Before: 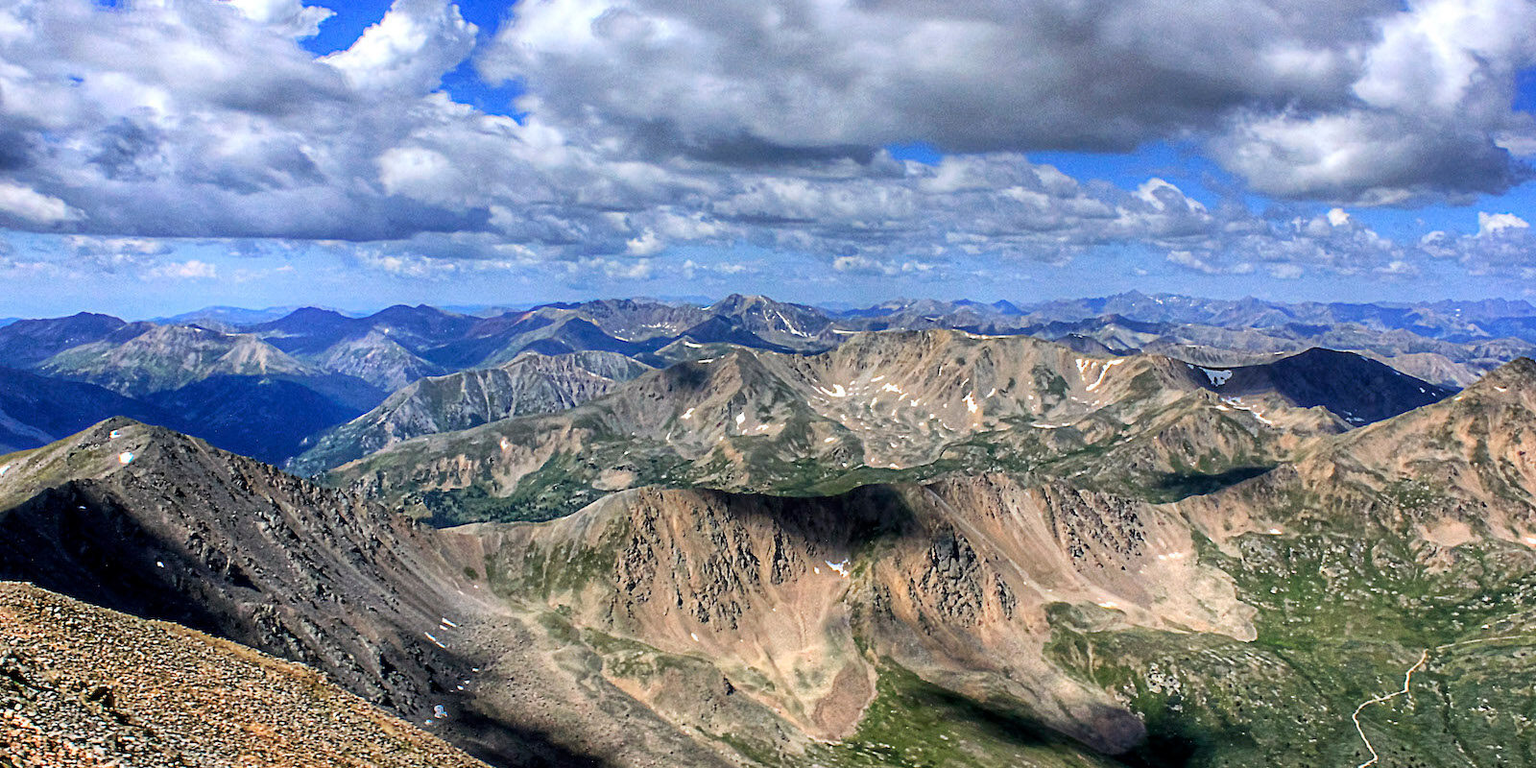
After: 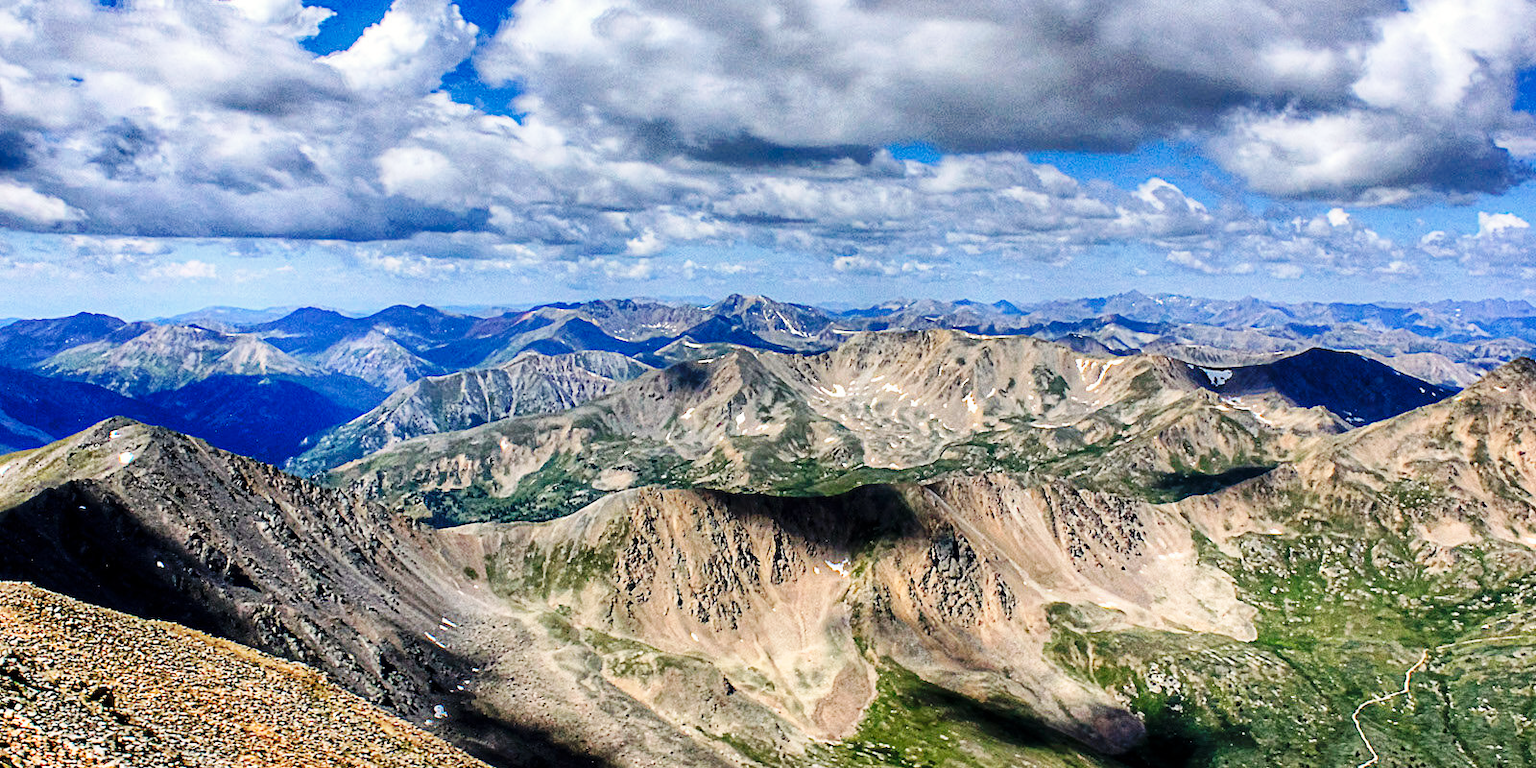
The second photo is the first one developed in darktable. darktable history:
white balance: red 1.009, blue 0.985
shadows and highlights: low approximation 0.01, soften with gaussian
base curve: curves: ch0 [(0, 0) (0.036, 0.025) (0.121, 0.166) (0.206, 0.329) (0.605, 0.79) (1, 1)], preserve colors none
